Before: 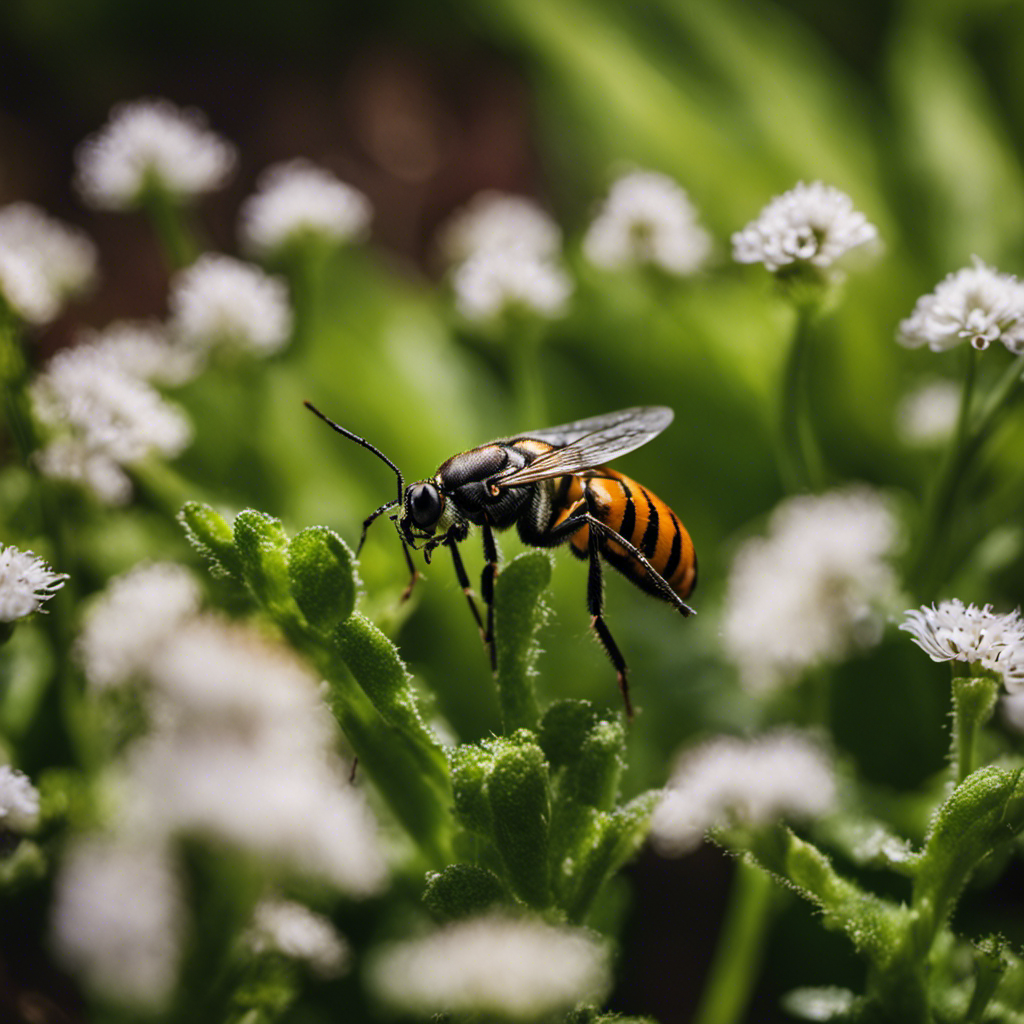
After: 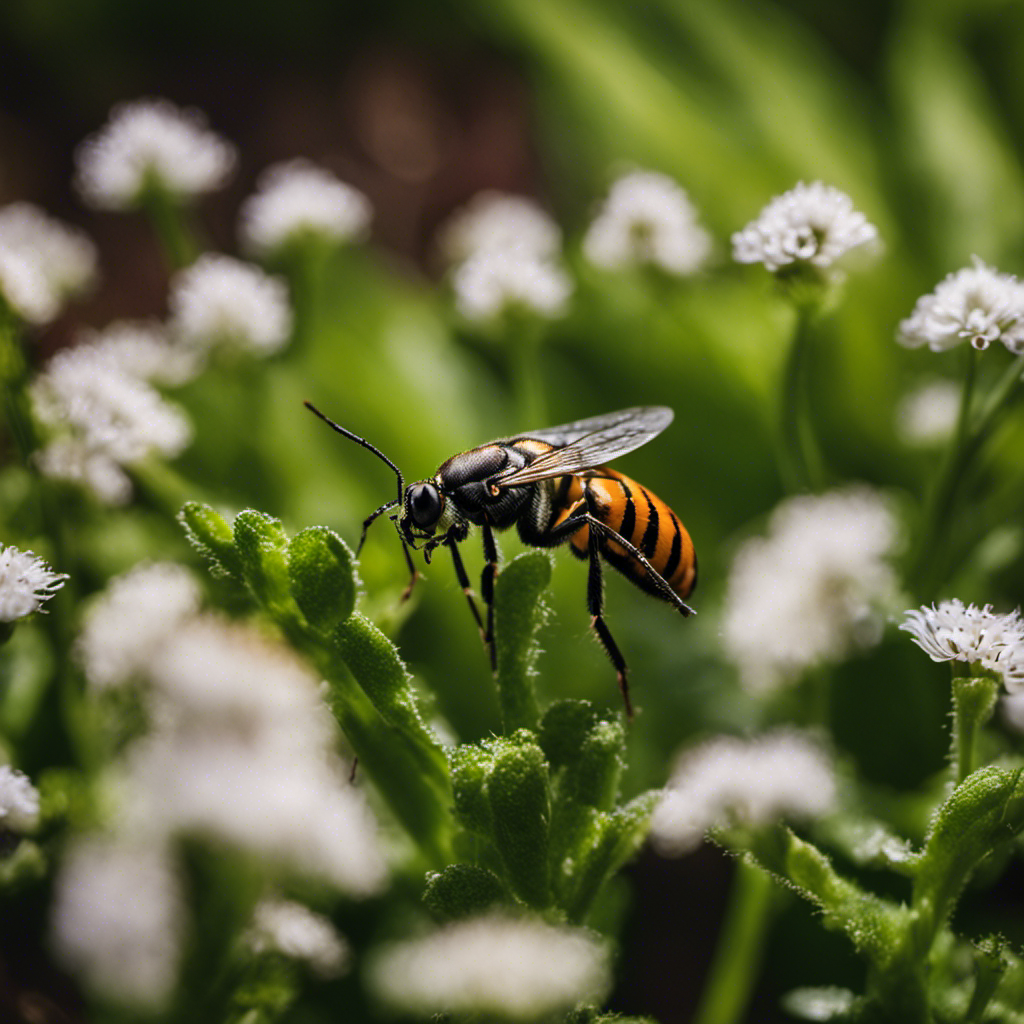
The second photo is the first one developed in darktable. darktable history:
color zones: curves: ch0 [(0.25, 0.5) (0.636, 0.25) (0.75, 0.5)]
white balance: emerald 1
